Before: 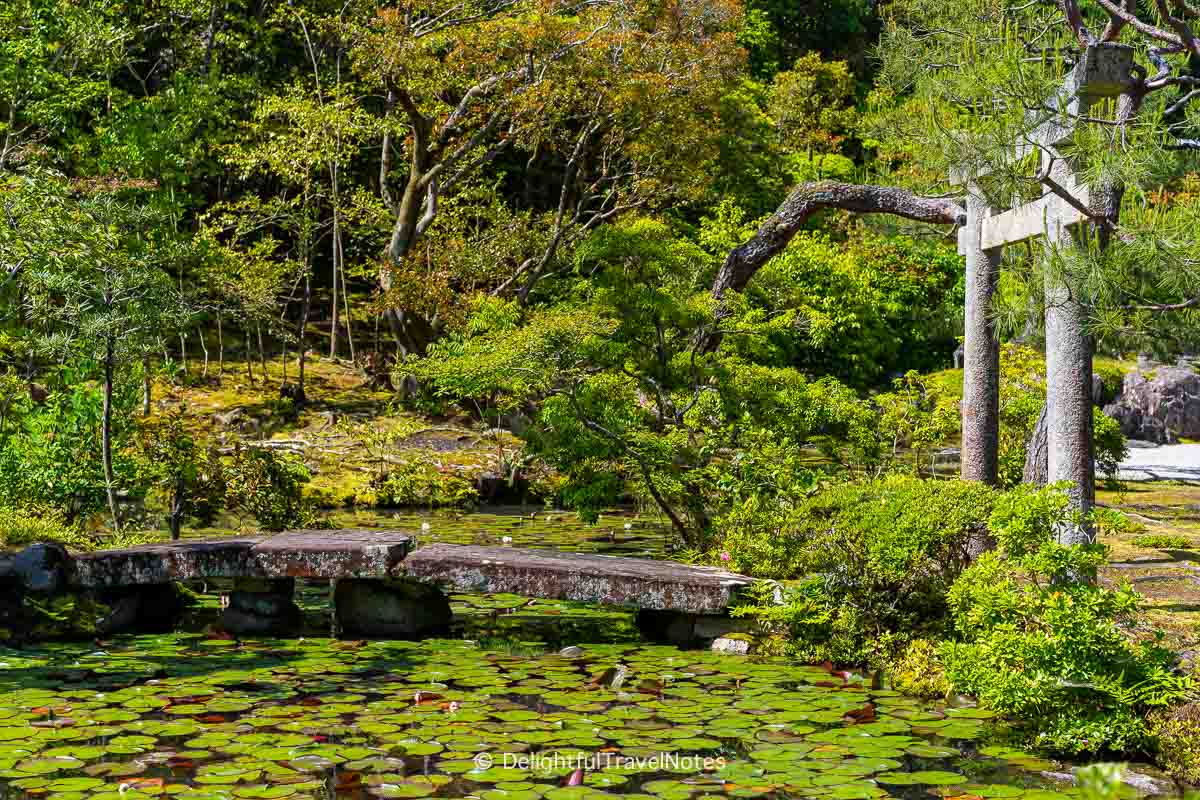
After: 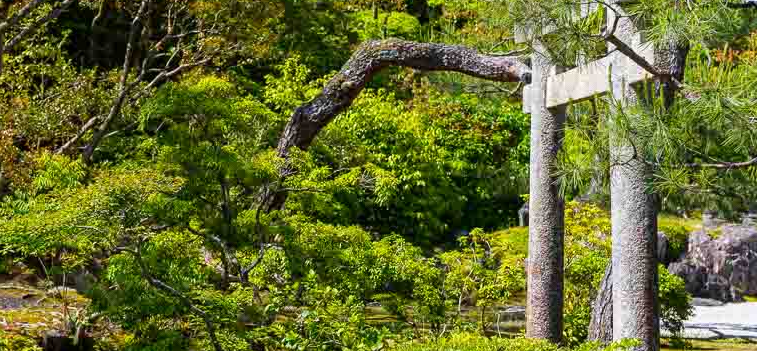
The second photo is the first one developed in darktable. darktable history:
exposure: compensate highlight preservation false
crop: left 36.251%, top 17.796%, right 0.65%, bottom 38.28%
